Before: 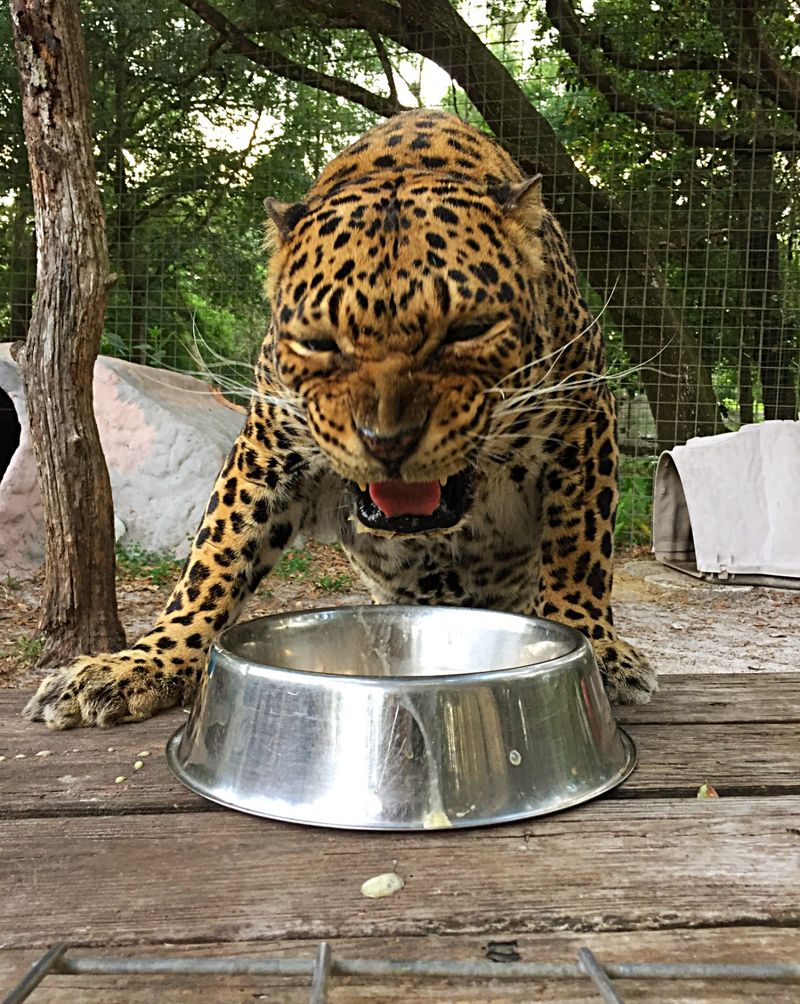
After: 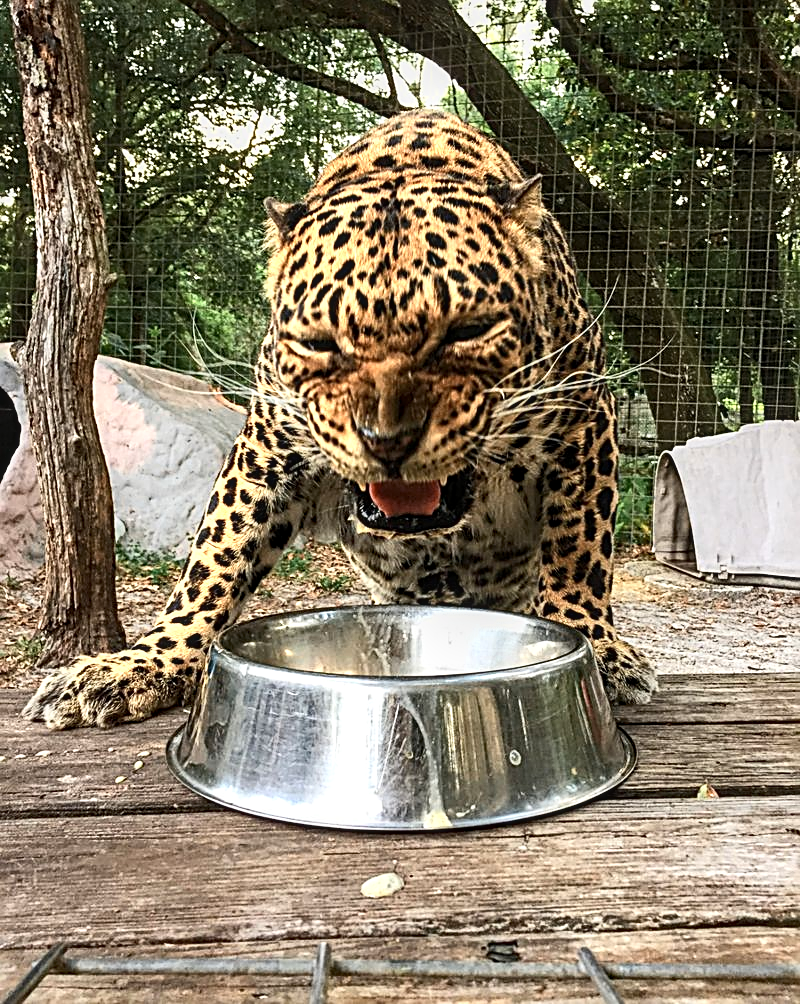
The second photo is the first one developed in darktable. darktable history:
local contrast: on, module defaults
color zones: curves: ch0 [(0.018, 0.548) (0.197, 0.654) (0.425, 0.447) (0.605, 0.658) (0.732, 0.579)]; ch1 [(0.105, 0.531) (0.224, 0.531) (0.386, 0.39) (0.618, 0.456) (0.732, 0.456) (0.956, 0.421)]; ch2 [(0.039, 0.583) (0.215, 0.465) (0.399, 0.544) (0.465, 0.548) (0.614, 0.447) (0.724, 0.43) (0.882, 0.623) (0.956, 0.632)]
contrast brightness saturation: contrast 0.237, brightness 0.087
haze removal: compatibility mode true, adaptive false
sharpen: on, module defaults
